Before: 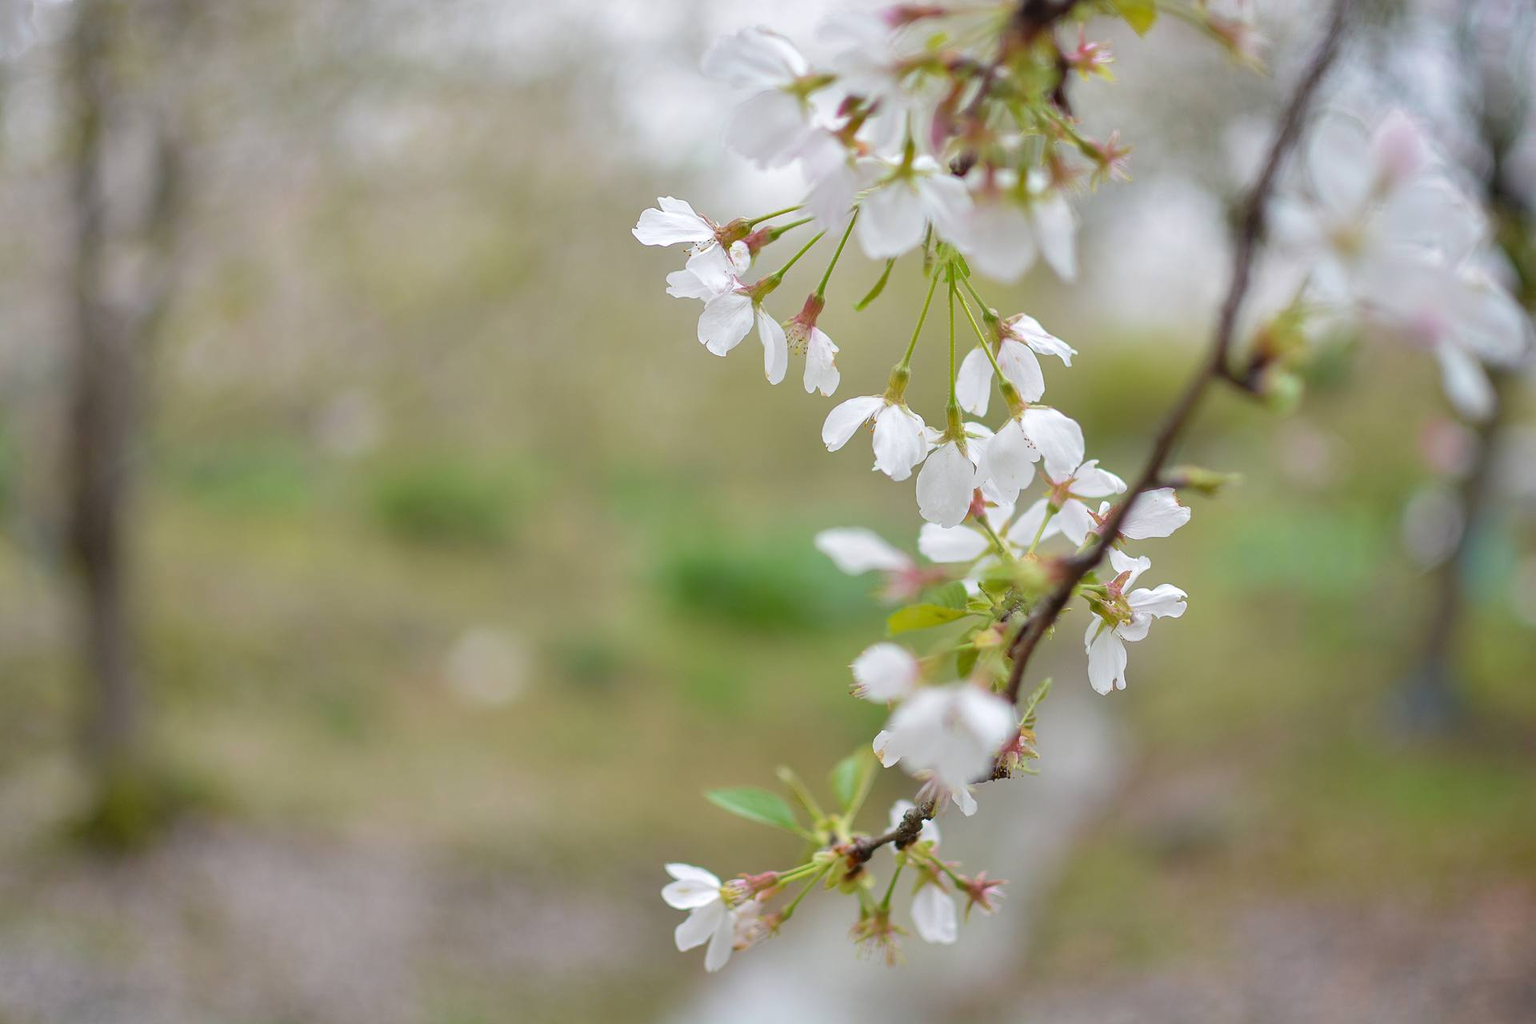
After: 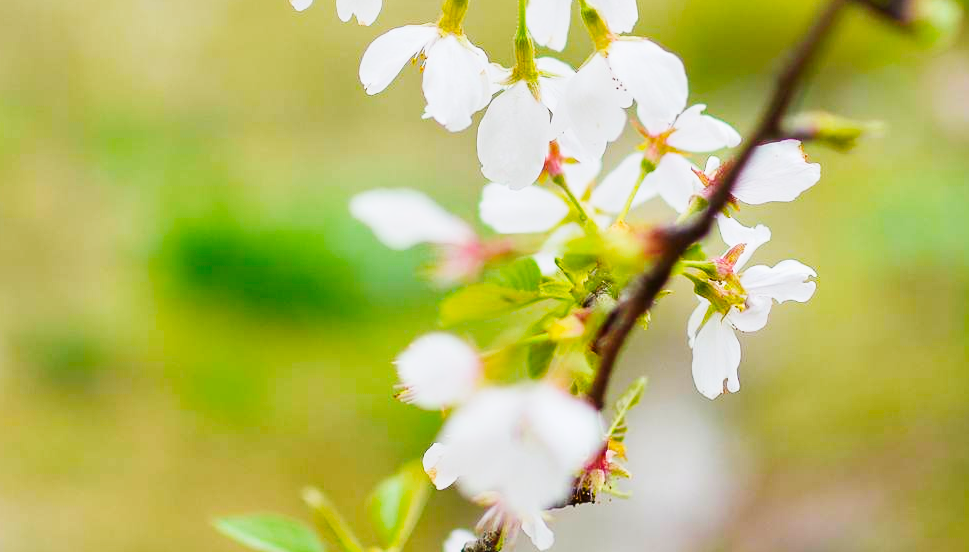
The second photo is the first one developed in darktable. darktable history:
tone curve: curves: ch0 [(0, 0.008) (0.107, 0.083) (0.283, 0.287) (0.429, 0.51) (0.607, 0.739) (0.789, 0.893) (0.998, 0.978)]; ch1 [(0, 0) (0.323, 0.339) (0.438, 0.427) (0.478, 0.484) (0.502, 0.502) (0.527, 0.525) (0.571, 0.579) (0.608, 0.629) (0.669, 0.704) (0.859, 0.899) (1, 1)]; ch2 [(0, 0) (0.33, 0.347) (0.421, 0.456) (0.473, 0.498) (0.502, 0.504) (0.522, 0.524) (0.549, 0.567) (0.593, 0.626) (0.676, 0.724) (1, 1)], preserve colors none
color correction: highlights b* 0.057, saturation 1.1
crop: left 34.807%, top 36.759%, right 14.7%, bottom 20.078%
color balance rgb: perceptual saturation grading › global saturation 25.232%, global vibrance 20%
tone equalizer: smoothing 1
contrast brightness saturation: contrast 0.144
